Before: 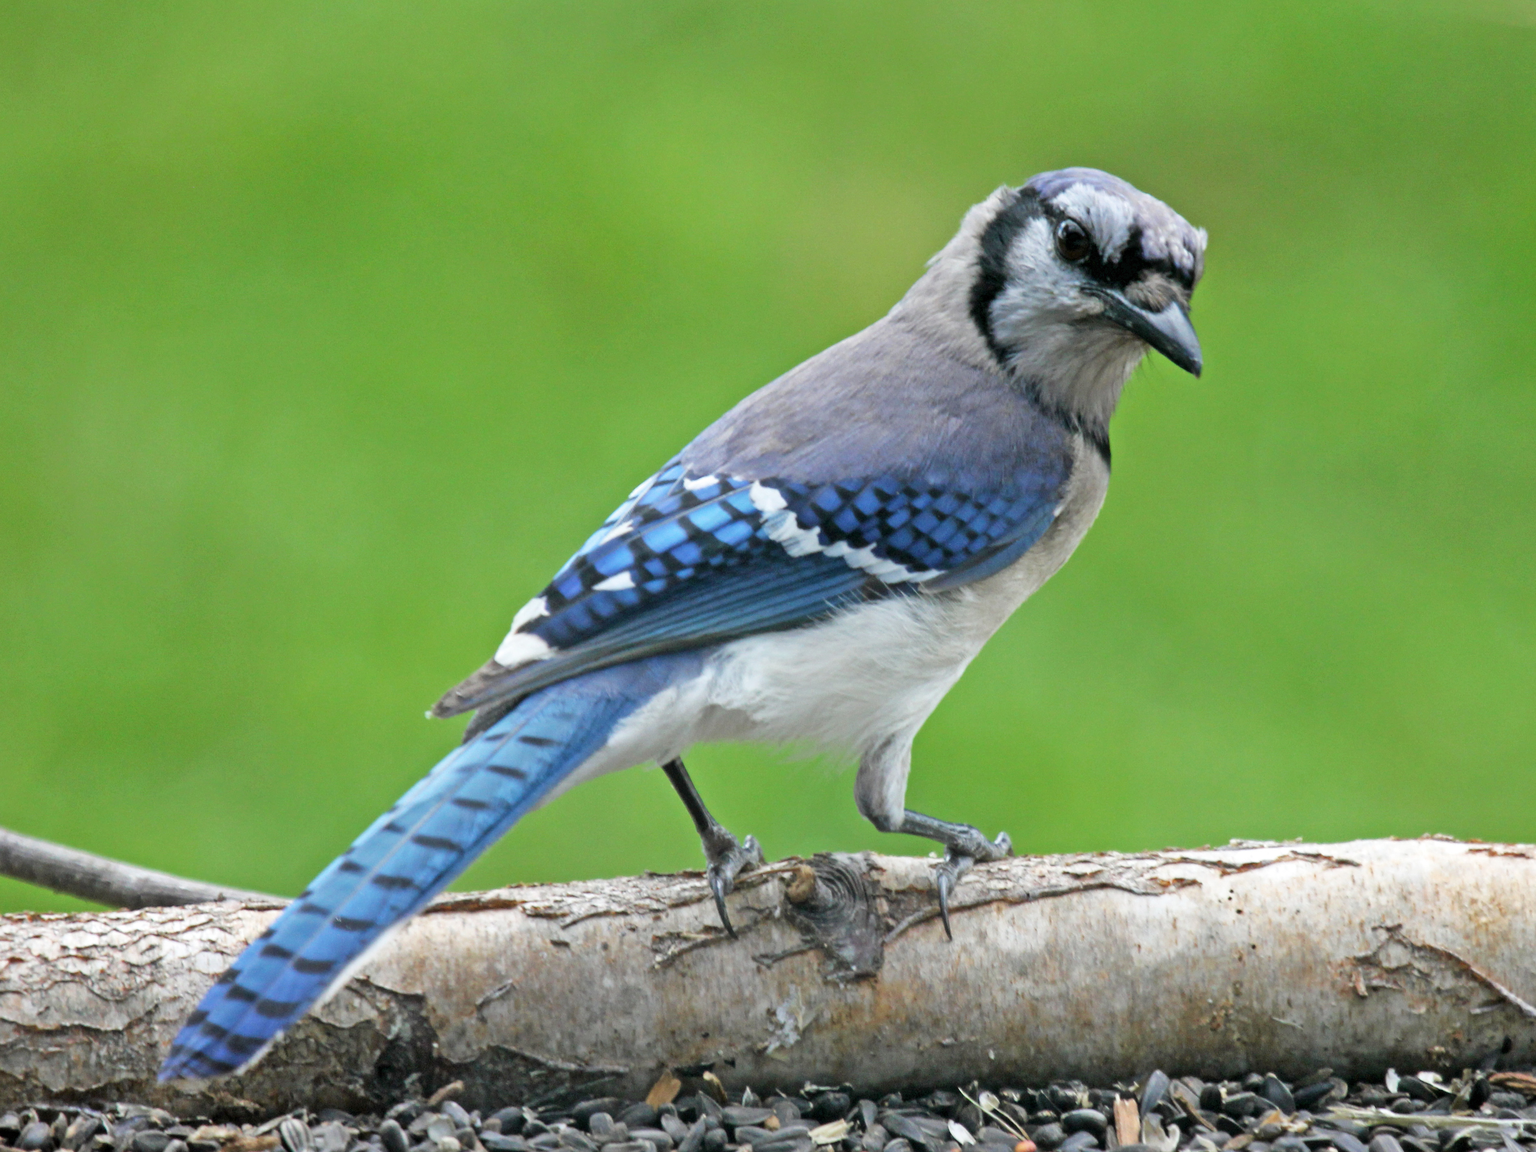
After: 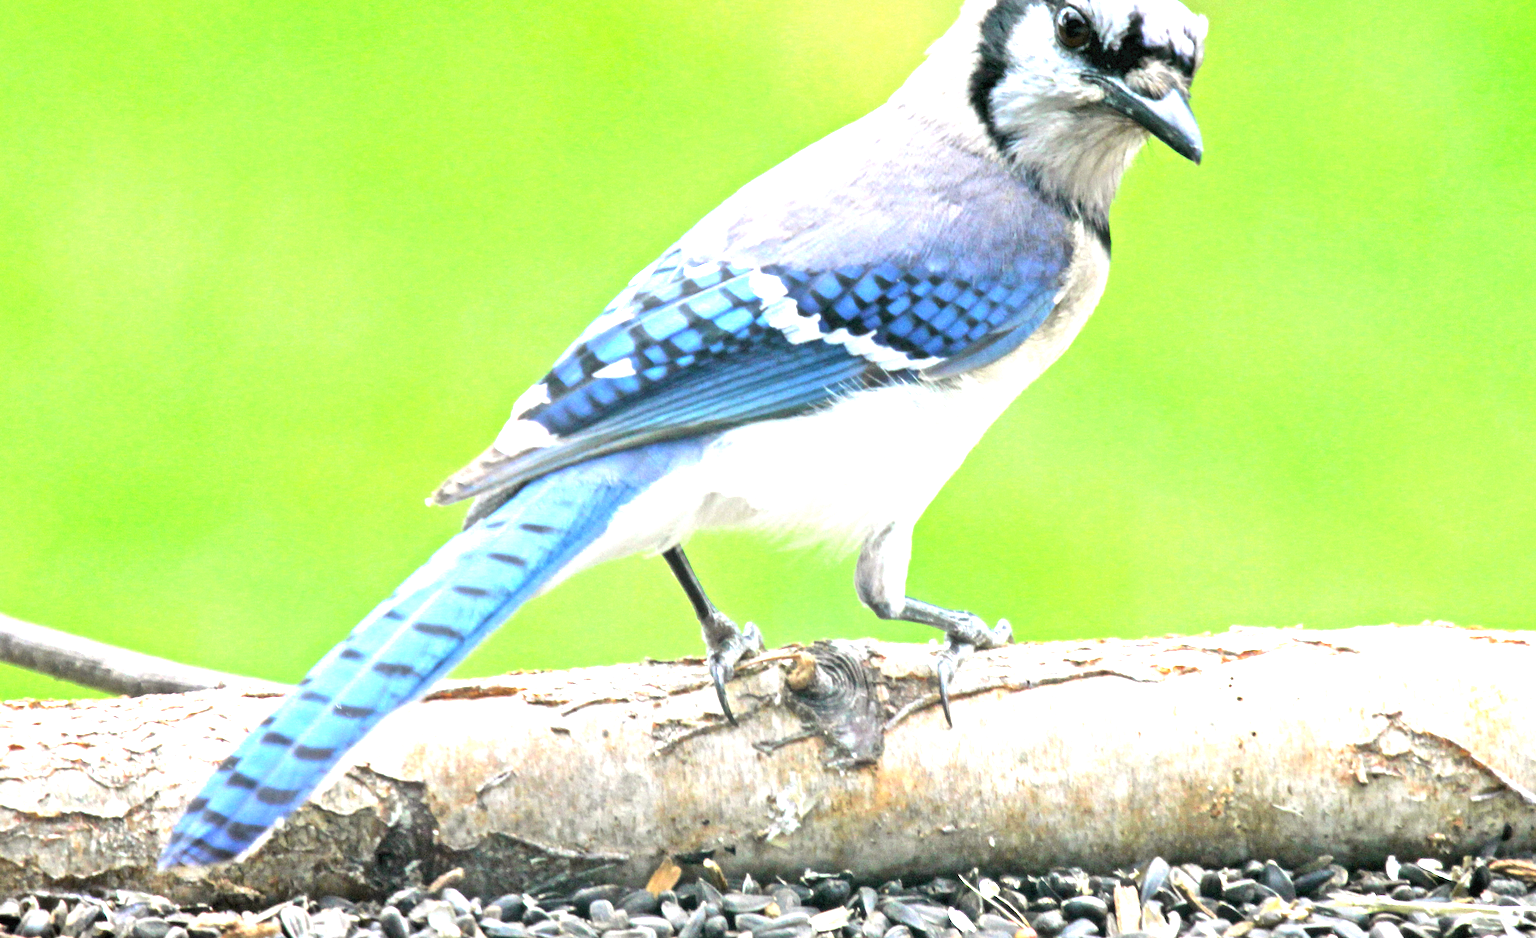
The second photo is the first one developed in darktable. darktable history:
color correction: highlights a* 0.816, highlights b* 2.78, saturation 1.1
exposure: black level correction 0, exposure 1.741 EV, compensate exposure bias true, compensate highlight preservation false
crop and rotate: top 18.507%
